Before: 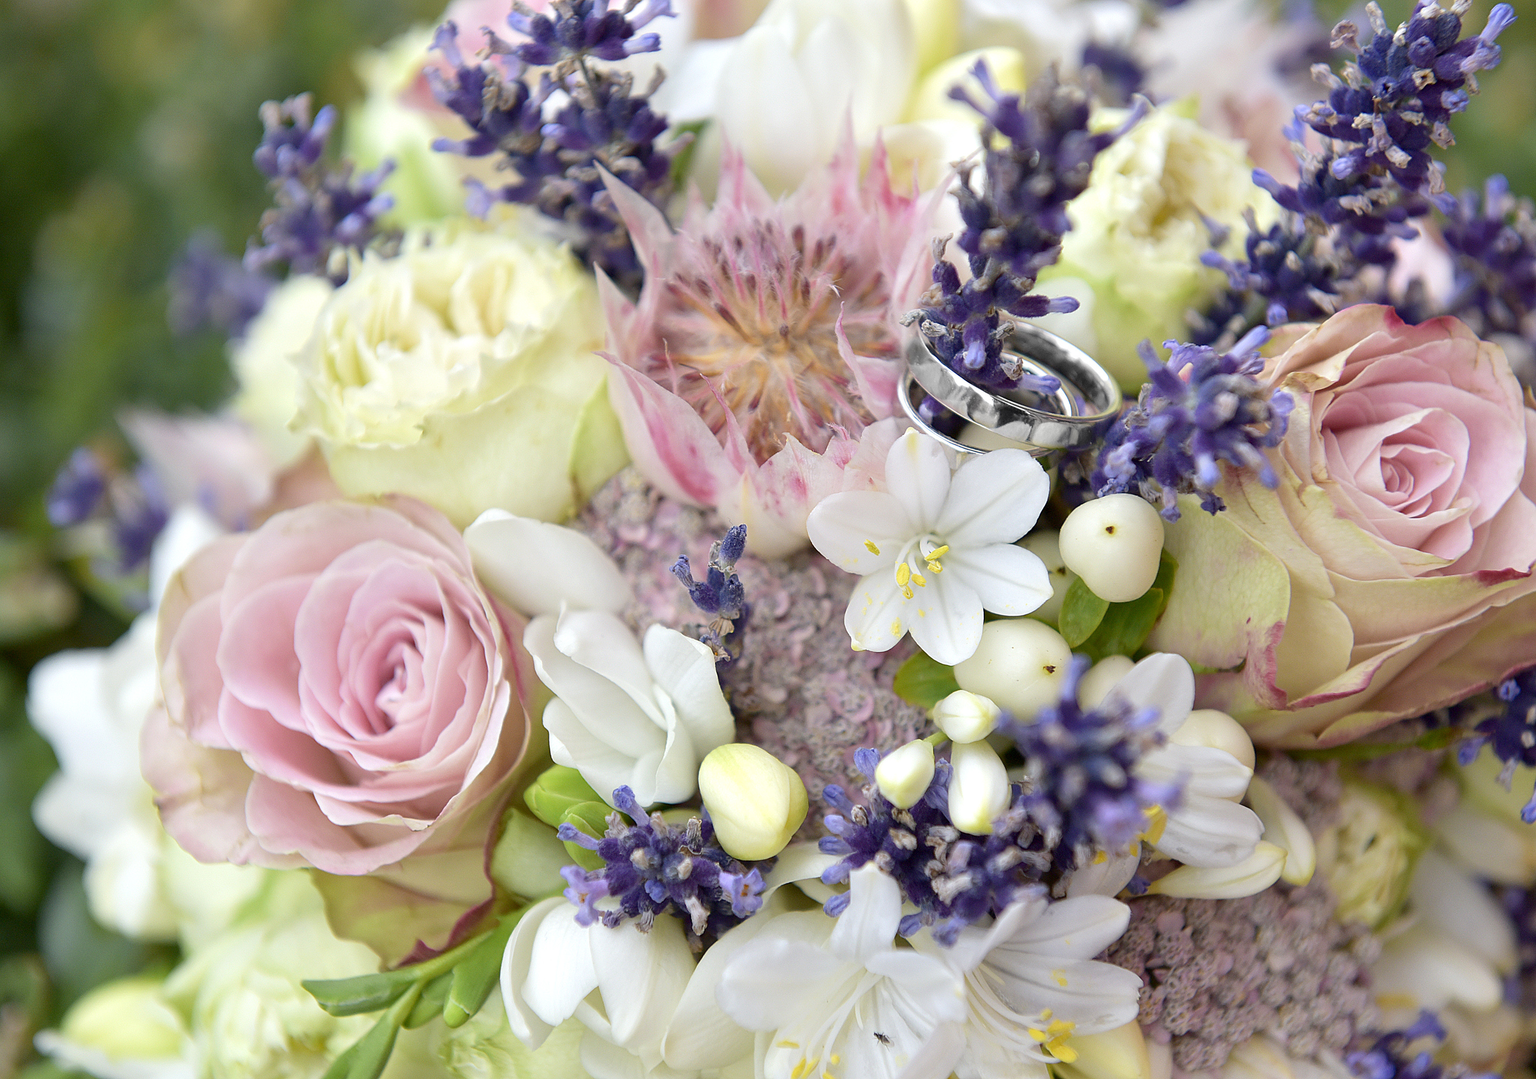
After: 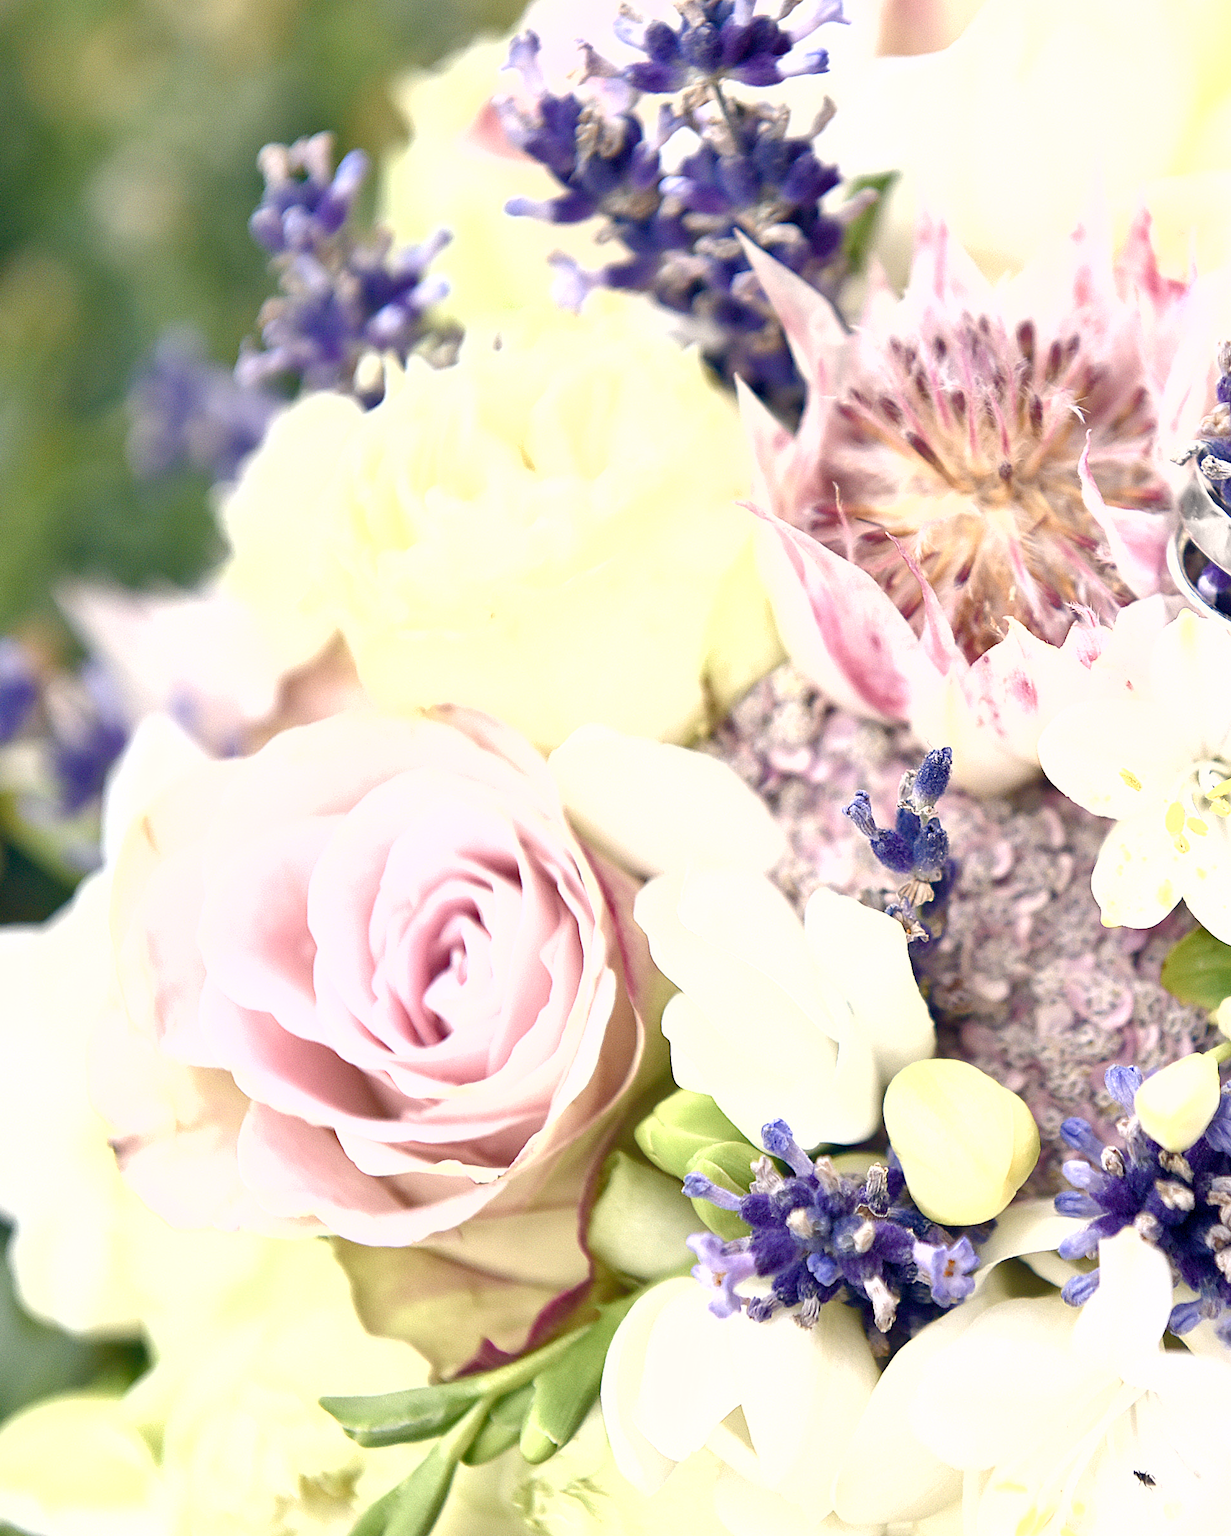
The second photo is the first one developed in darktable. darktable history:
exposure: exposure 0.7 EV, compensate highlight preservation false
crop: left 5.114%, right 38.589%
shadows and highlights: shadows 29.61, highlights -30.47, low approximation 0.01, soften with gaussian
color balance rgb: highlights gain › chroma 2.94%, highlights gain › hue 60.57°, global offset › chroma 0.25%, global offset › hue 256.52°, perceptual saturation grading › global saturation 20%, perceptual saturation grading › highlights -50%, perceptual saturation grading › shadows 30%, contrast 15%
